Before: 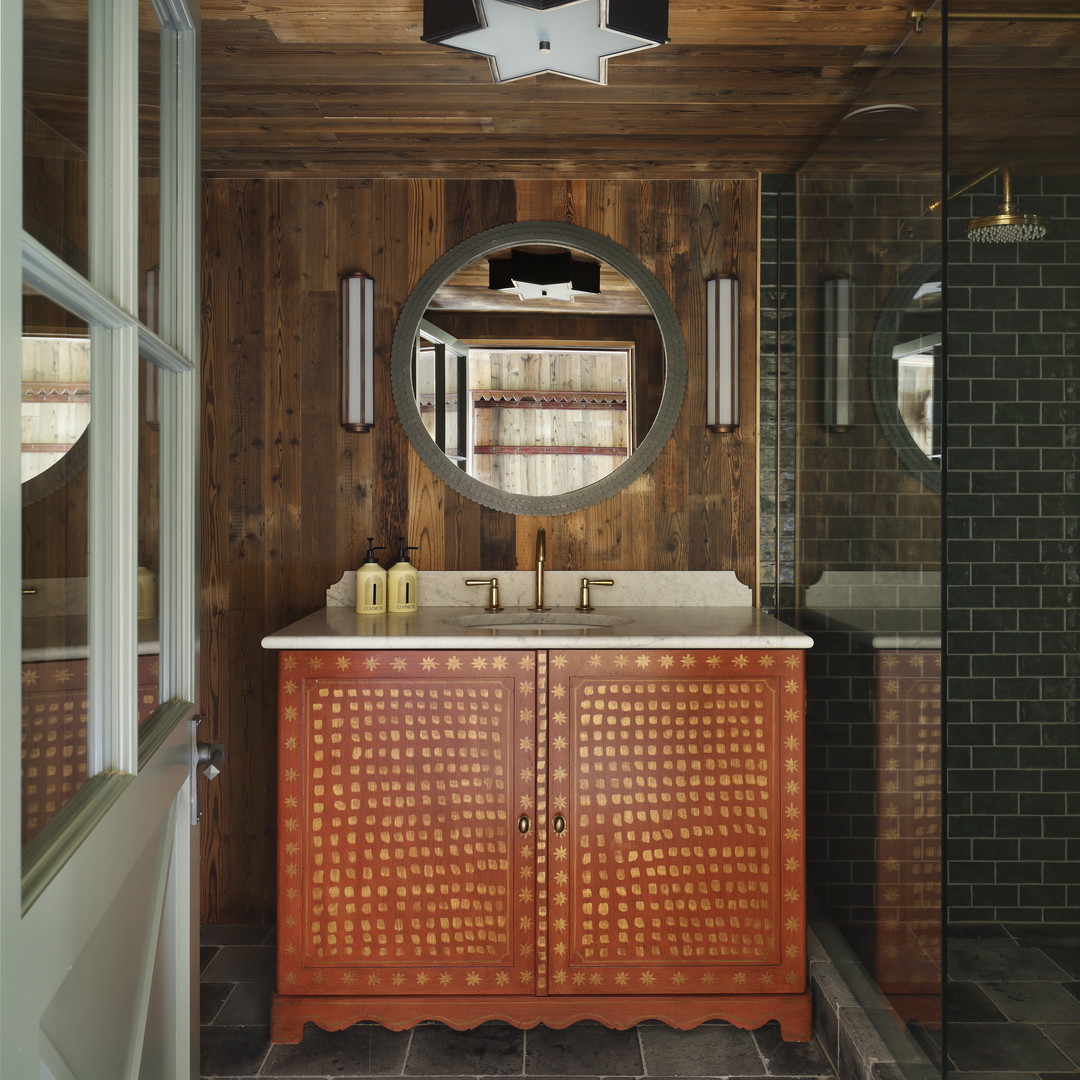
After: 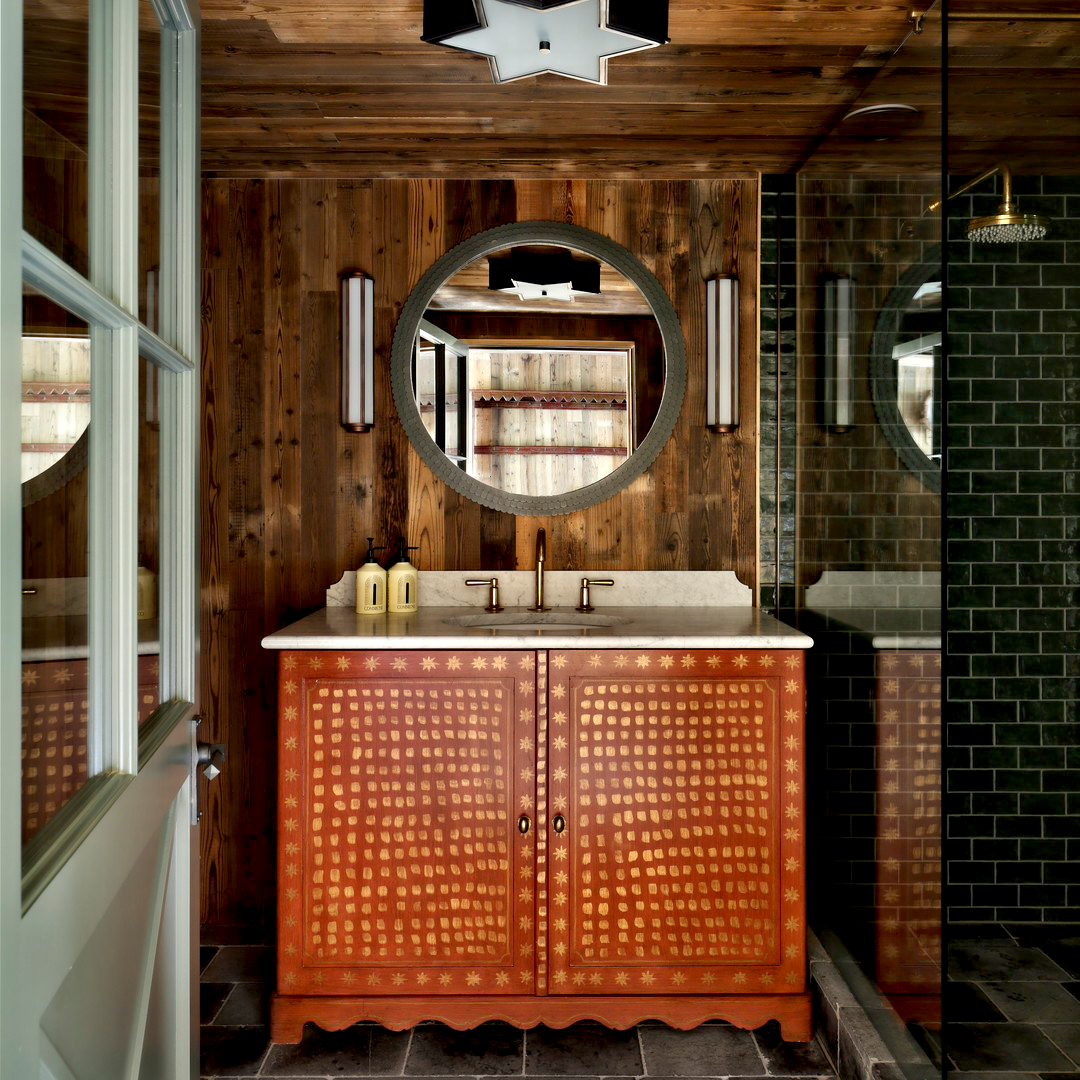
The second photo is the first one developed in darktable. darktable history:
exposure: black level correction 0.01, exposure 0.011 EV, compensate highlight preservation false
contrast equalizer: y [[0.513, 0.565, 0.608, 0.562, 0.512, 0.5], [0.5 ×6], [0.5, 0.5, 0.5, 0.528, 0.598, 0.658], [0 ×6], [0 ×6]]
